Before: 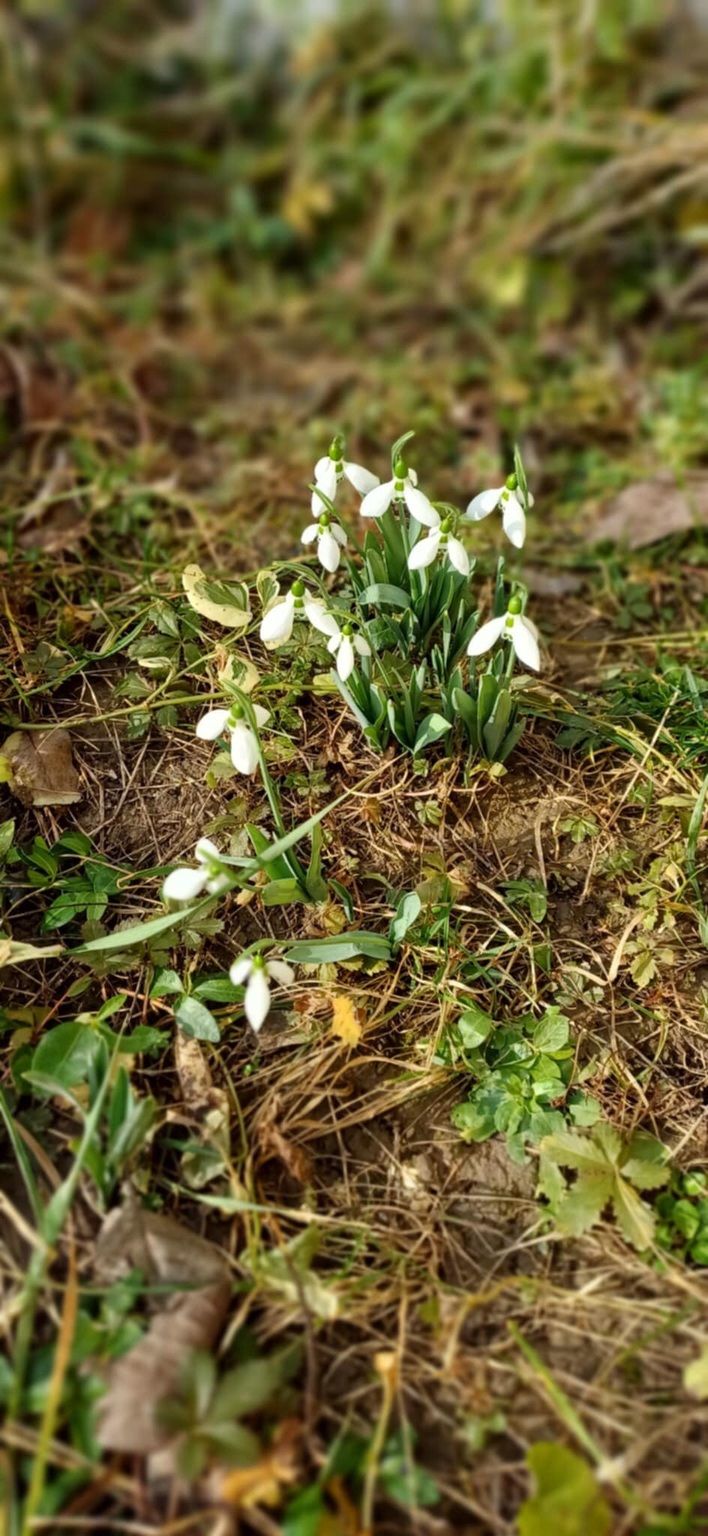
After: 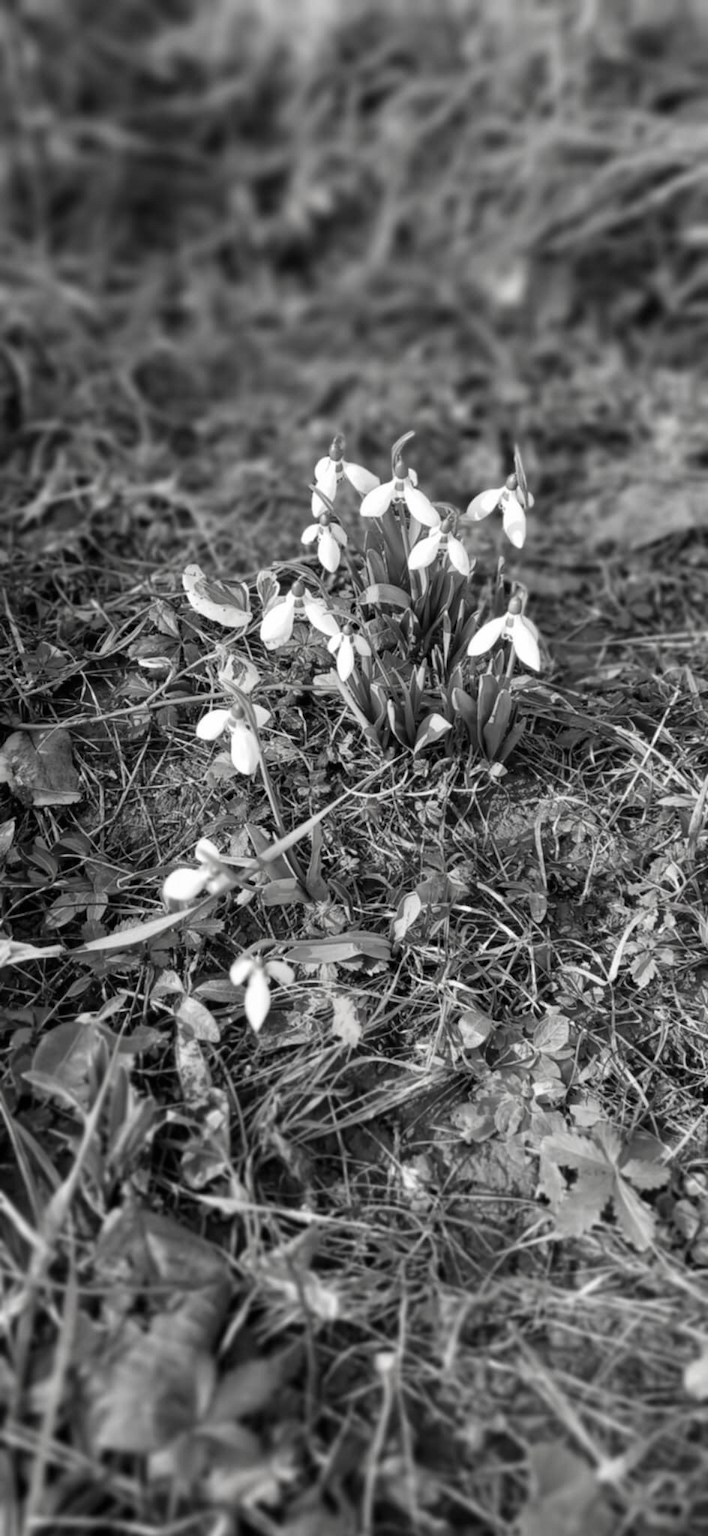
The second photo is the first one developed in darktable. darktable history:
contrast brightness saturation: saturation -0.989
